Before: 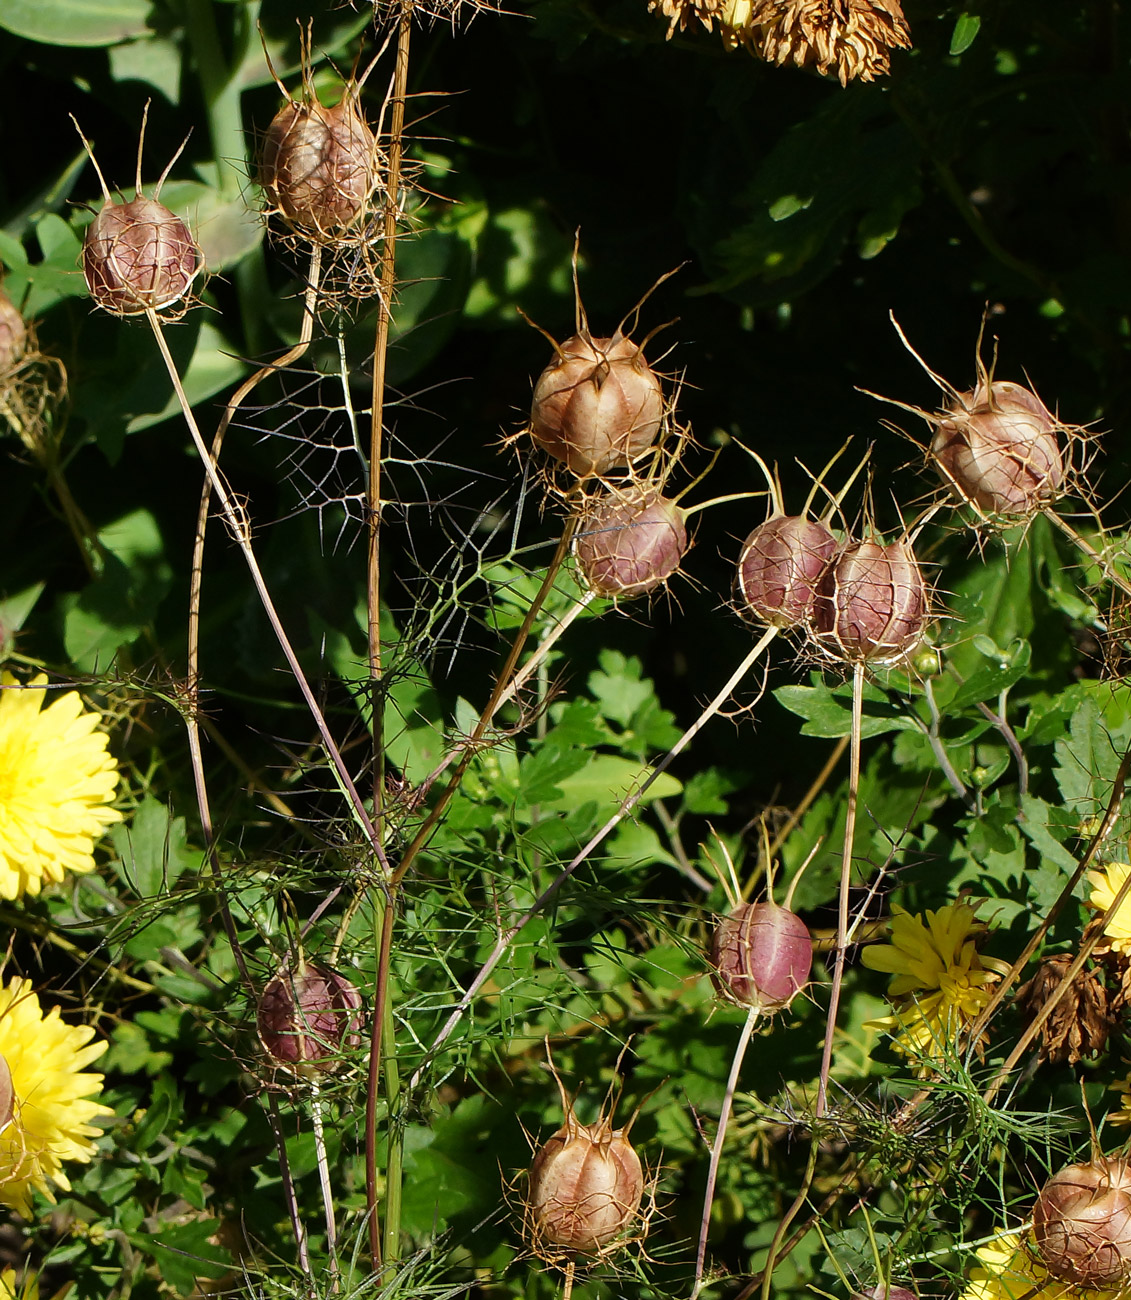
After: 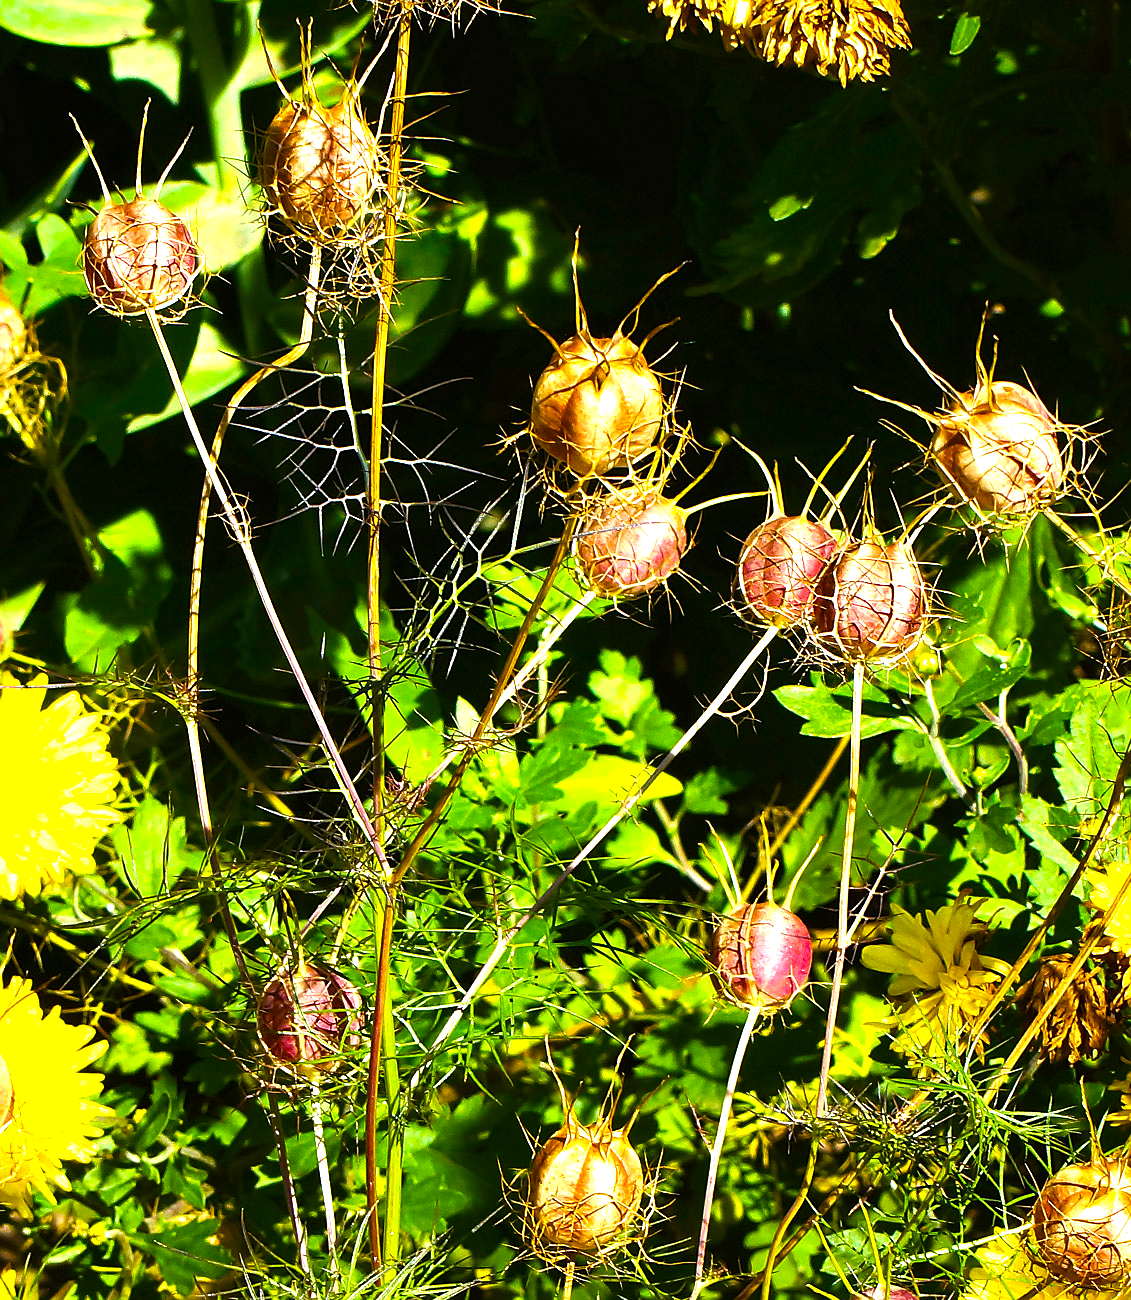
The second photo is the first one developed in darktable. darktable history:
sharpen: radius 1.458, amount 0.398, threshold 1.271
exposure: black level correction 0, exposure 1.2 EV, compensate exposure bias true, compensate highlight preservation false
color balance rgb: linear chroma grading › global chroma 9%, perceptual saturation grading › global saturation 36%, perceptual saturation grading › shadows 35%, perceptual brilliance grading › global brilliance 15%, perceptual brilliance grading › shadows -35%, global vibrance 15%
tone equalizer: on, module defaults
